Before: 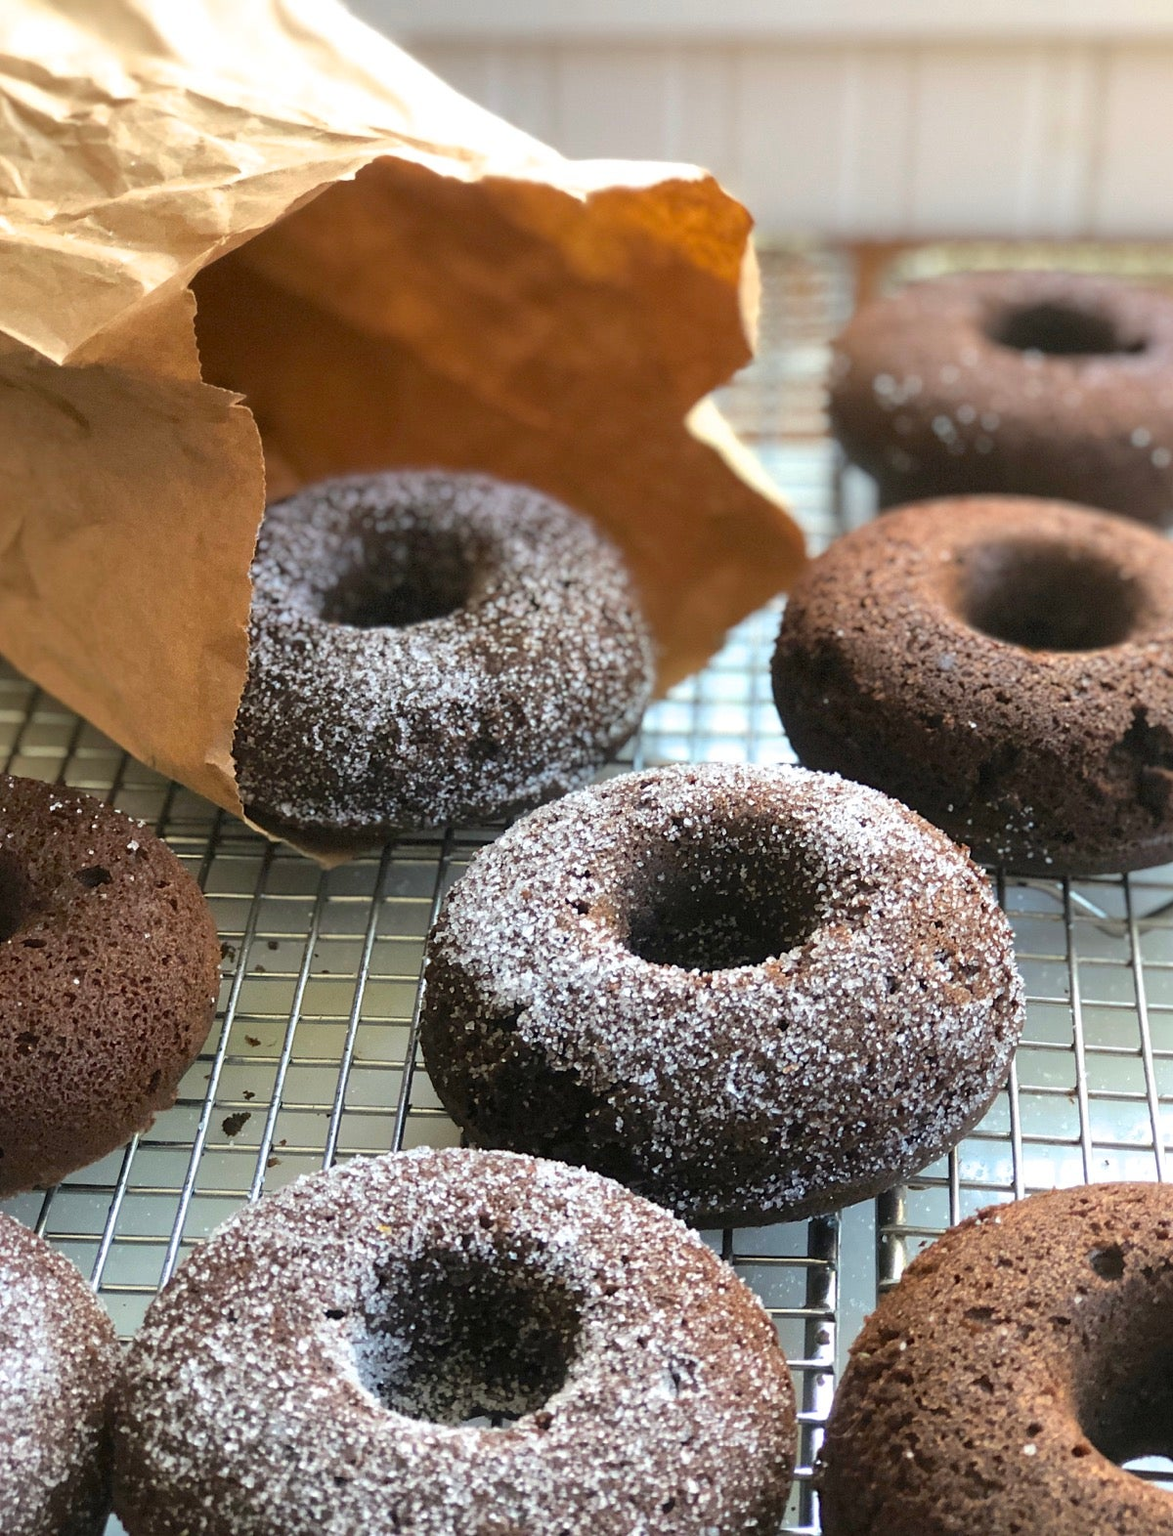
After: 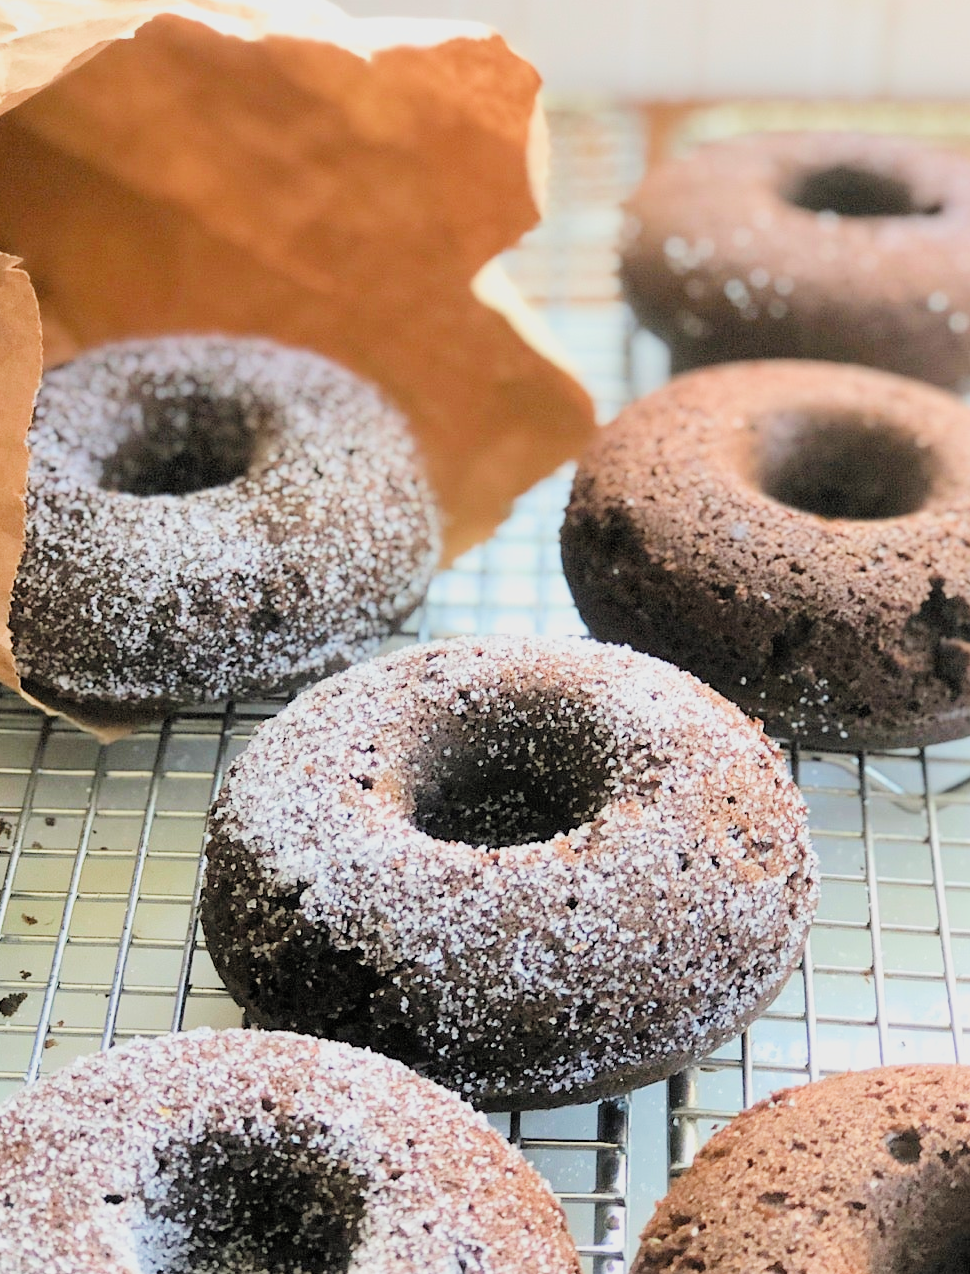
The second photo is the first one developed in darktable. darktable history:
exposure: black level correction 0, exposure 1.441 EV, compensate highlight preservation false
crop: left 19.094%, top 9.324%, right 0%, bottom 9.604%
filmic rgb: black relative exposure -6.21 EV, white relative exposure 6.96 EV, hardness 2.27, color science v4 (2020)
